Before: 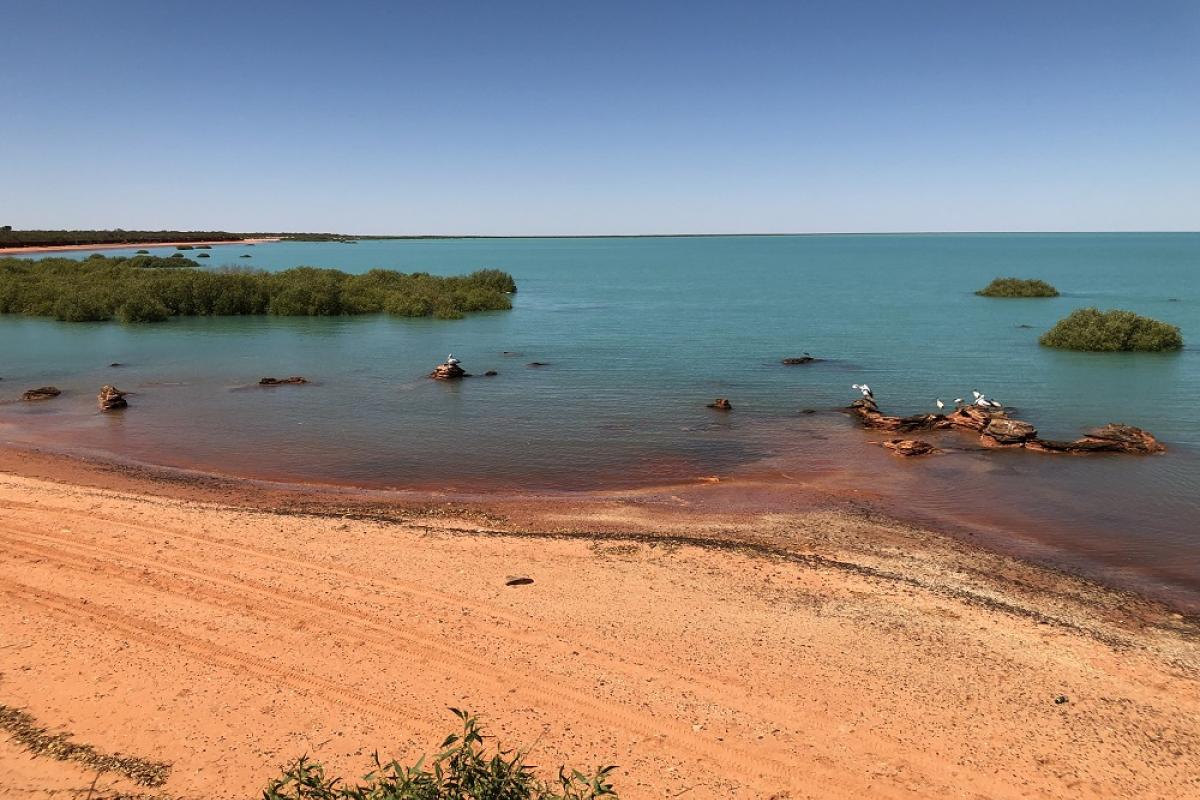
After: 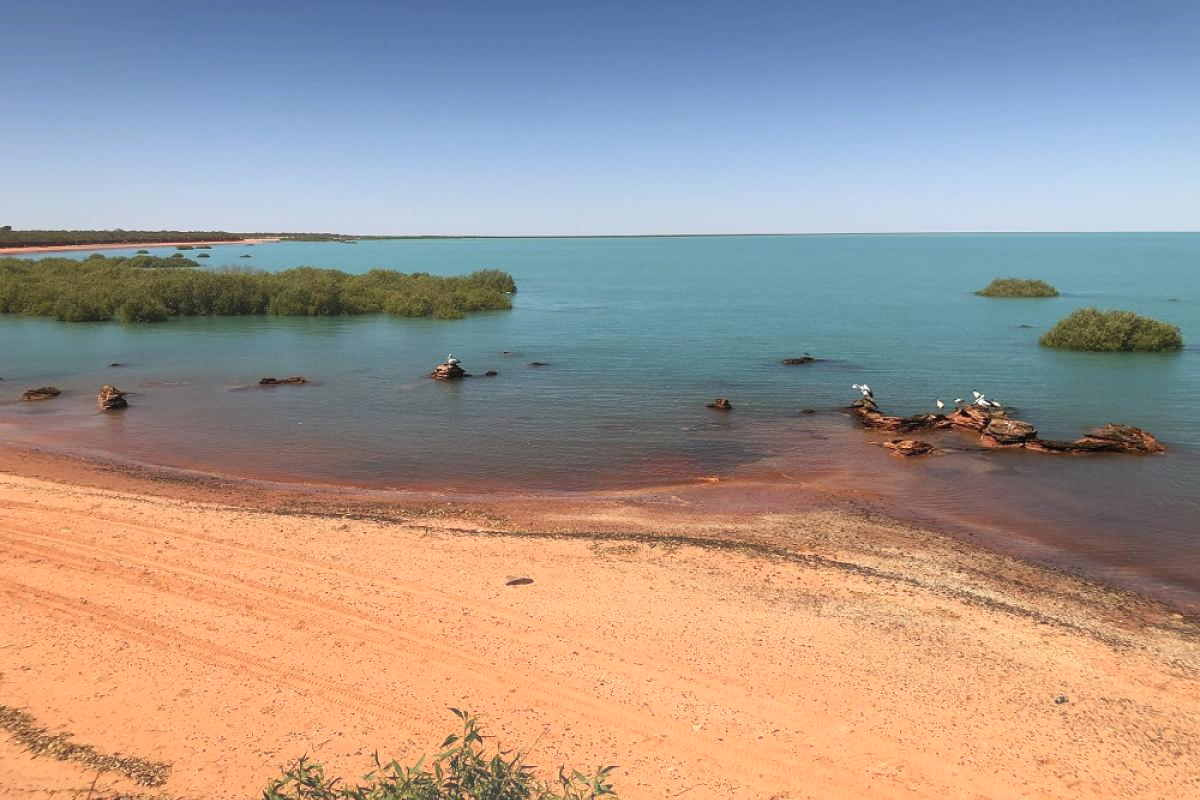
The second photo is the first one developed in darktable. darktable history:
bloom: on, module defaults
